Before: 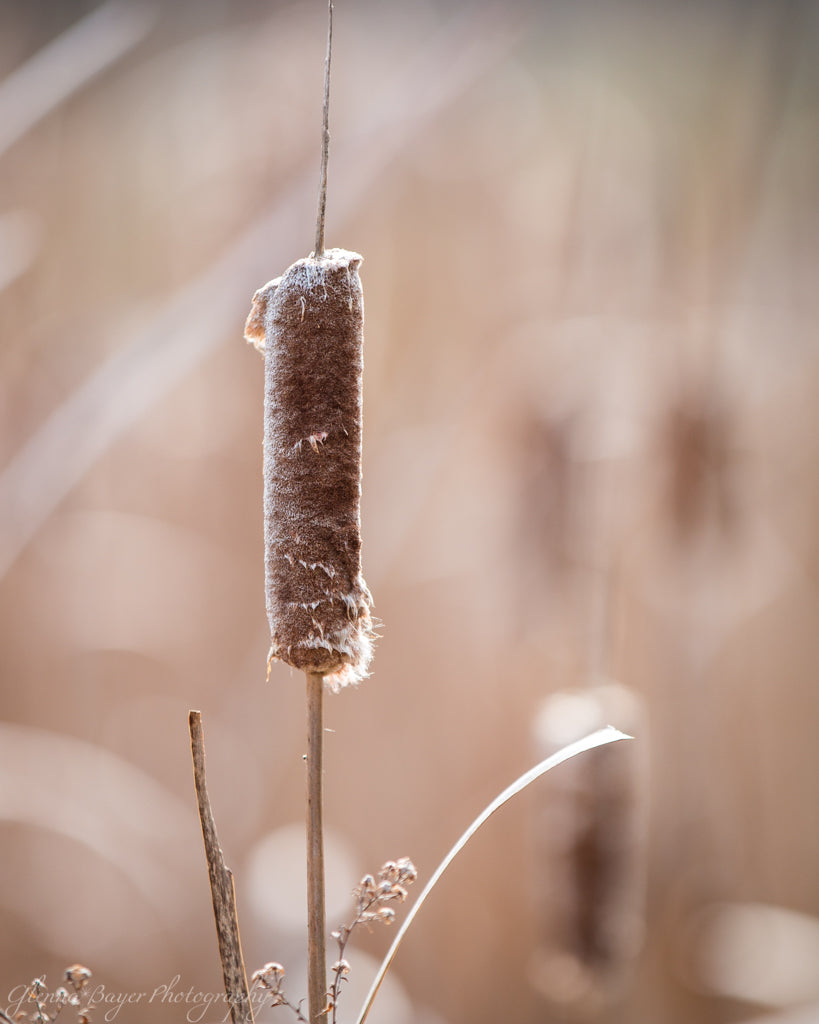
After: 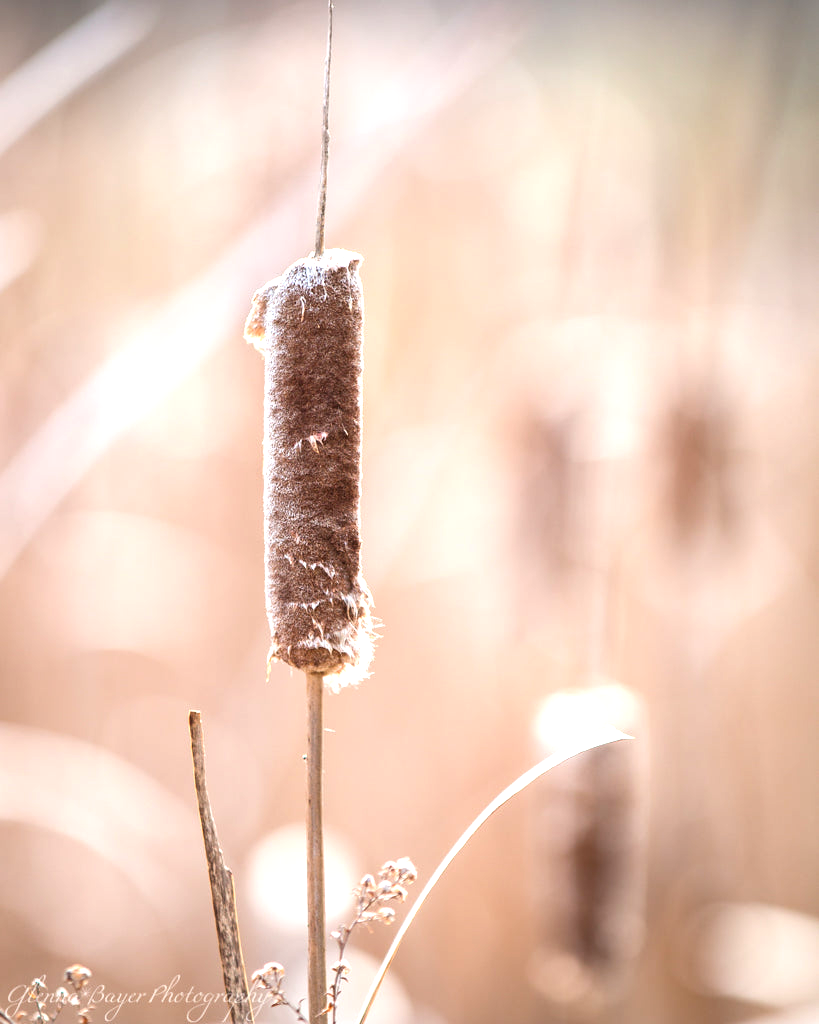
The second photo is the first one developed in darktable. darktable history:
exposure: black level correction 0, exposure 0.9 EV, compensate highlight preservation false
tone equalizer: on, module defaults
